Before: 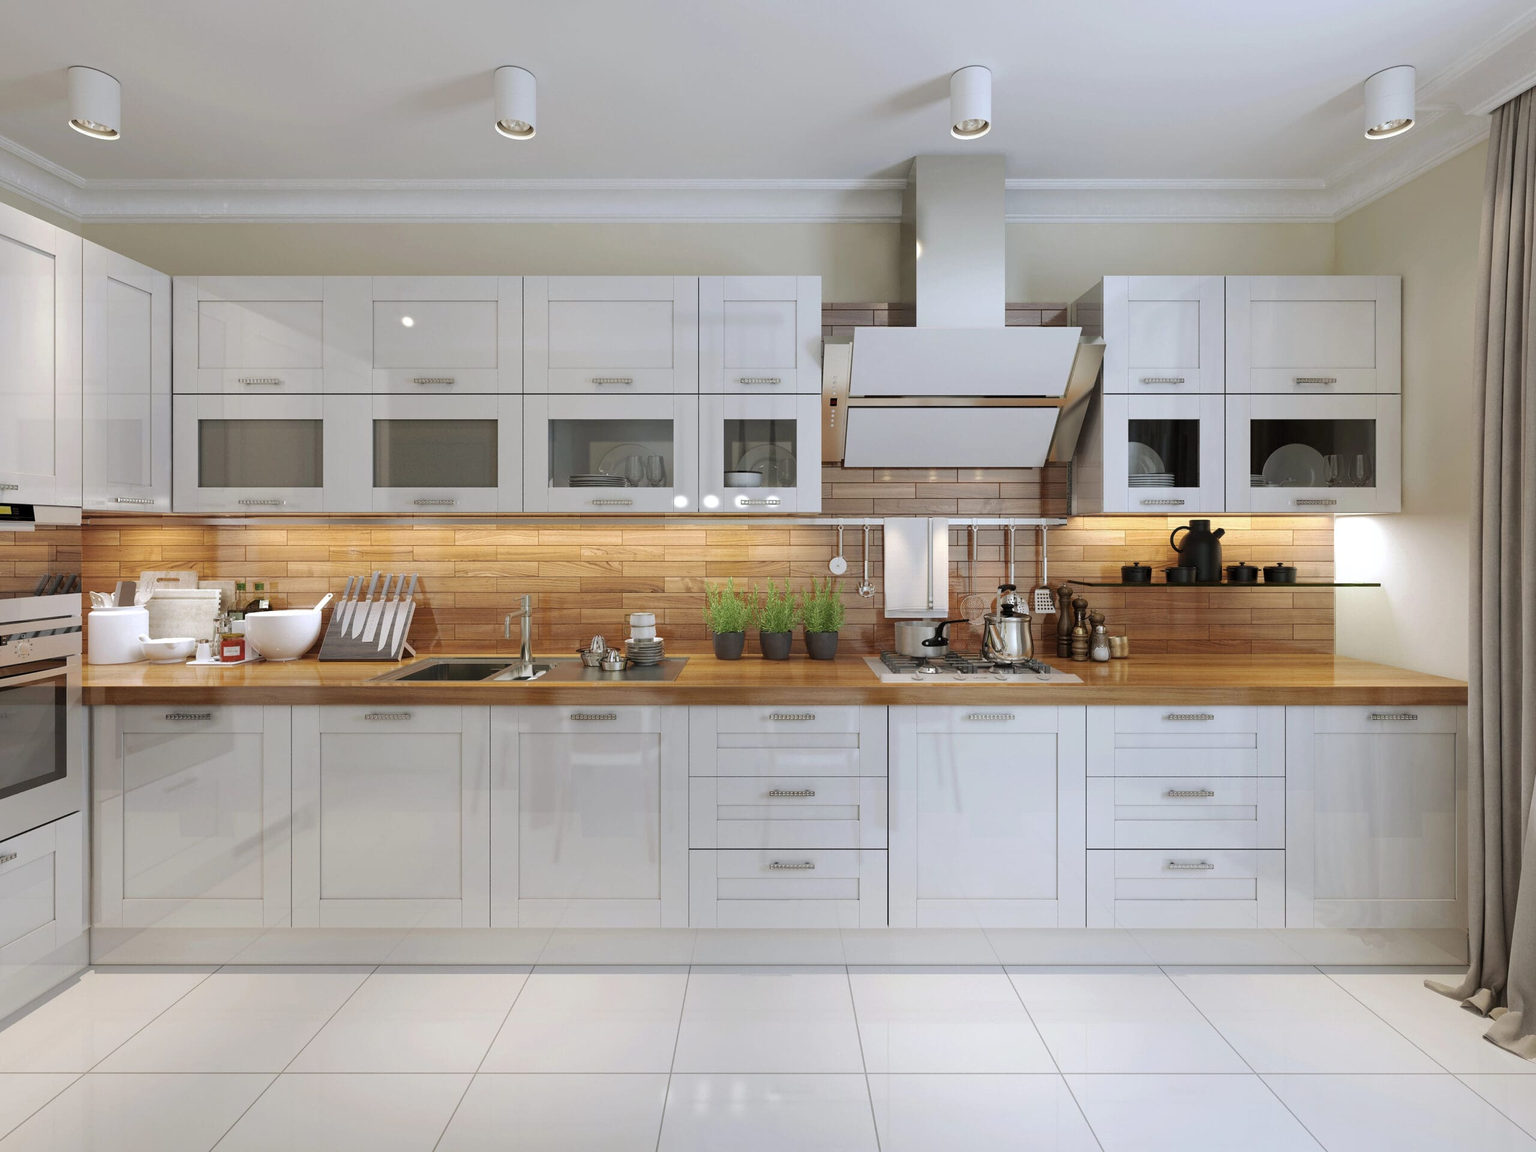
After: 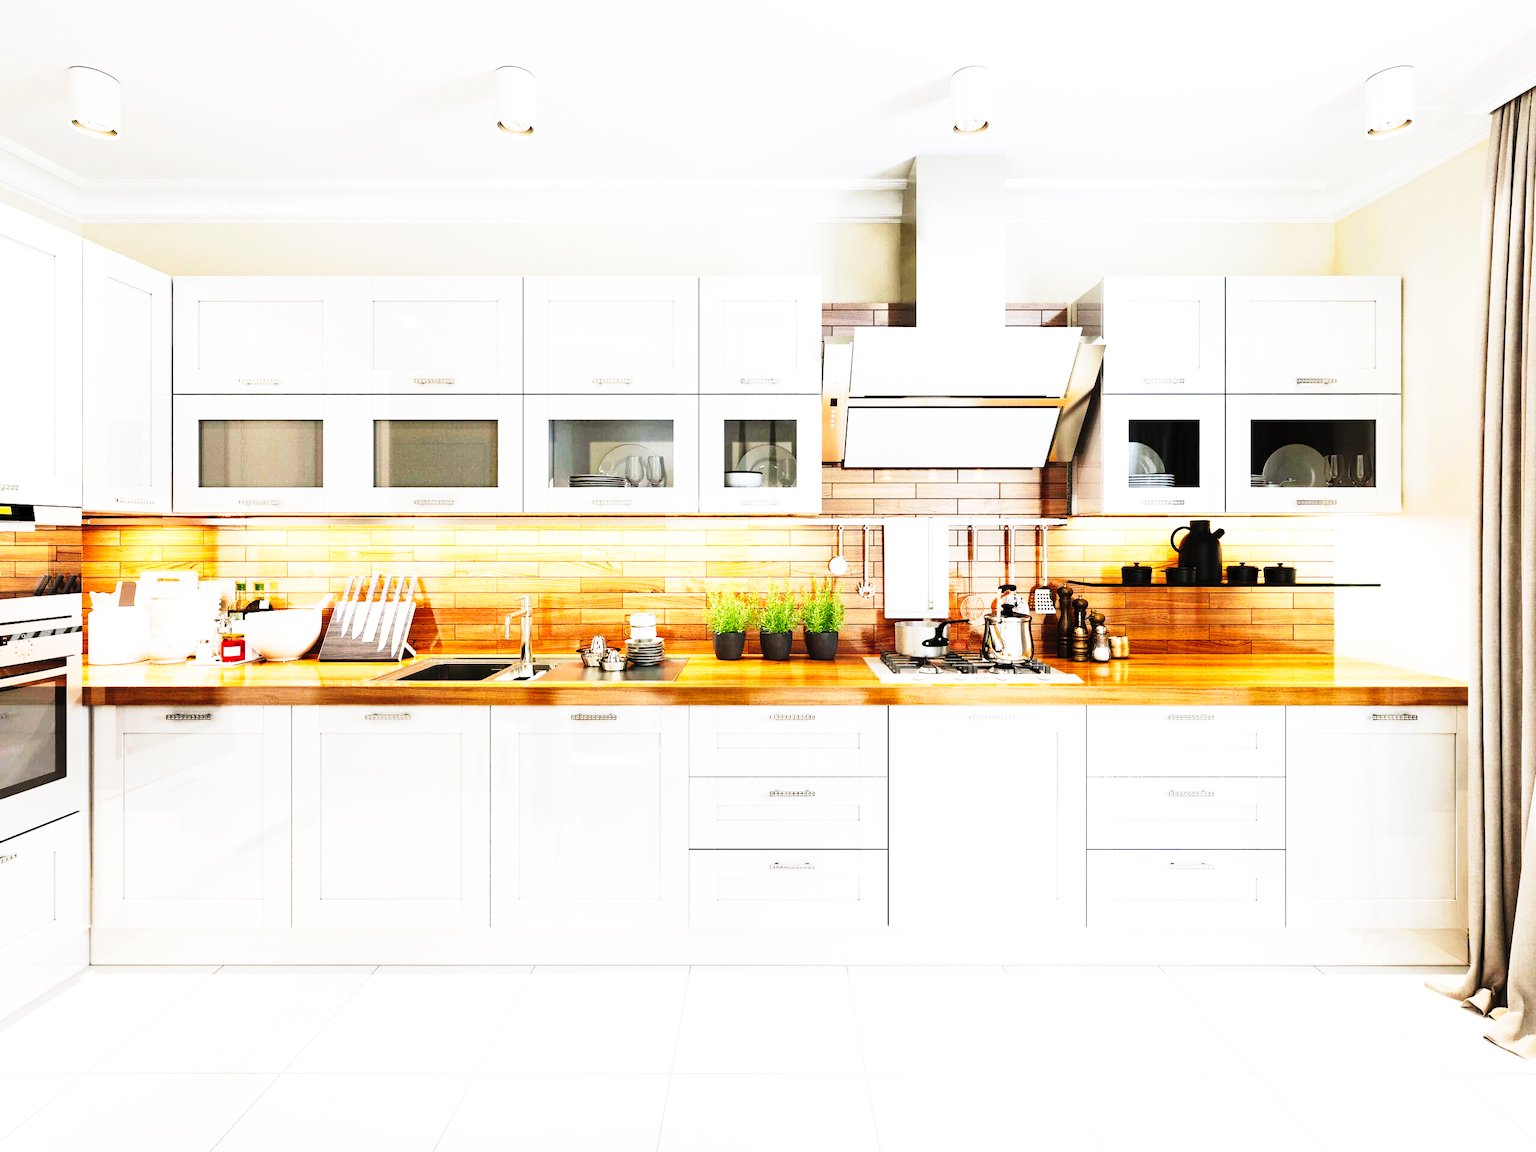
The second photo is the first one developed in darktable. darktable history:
tone curve: curves: ch0 [(0, 0) (0.003, 0.001) (0.011, 0.005) (0.025, 0.009) (0.044, 0.014) (0.069, 0.018) (0.1, 0.025) (0.136, 0.029) (0.177, 0.042) (0.224, 0.064) (0.277, 0.107) (0.335, 0.182) (0.399, 0.3) (0.468, 0.462) (0.543, 0.639) (0.623, 0.802) (0.709, 0.916) (0.801, 0.963) (0.898, 0.988) (1, 1)], preserve colors none
exposure: black level correction 0, exposure 0.948 EV, compensate highlight preservation false
